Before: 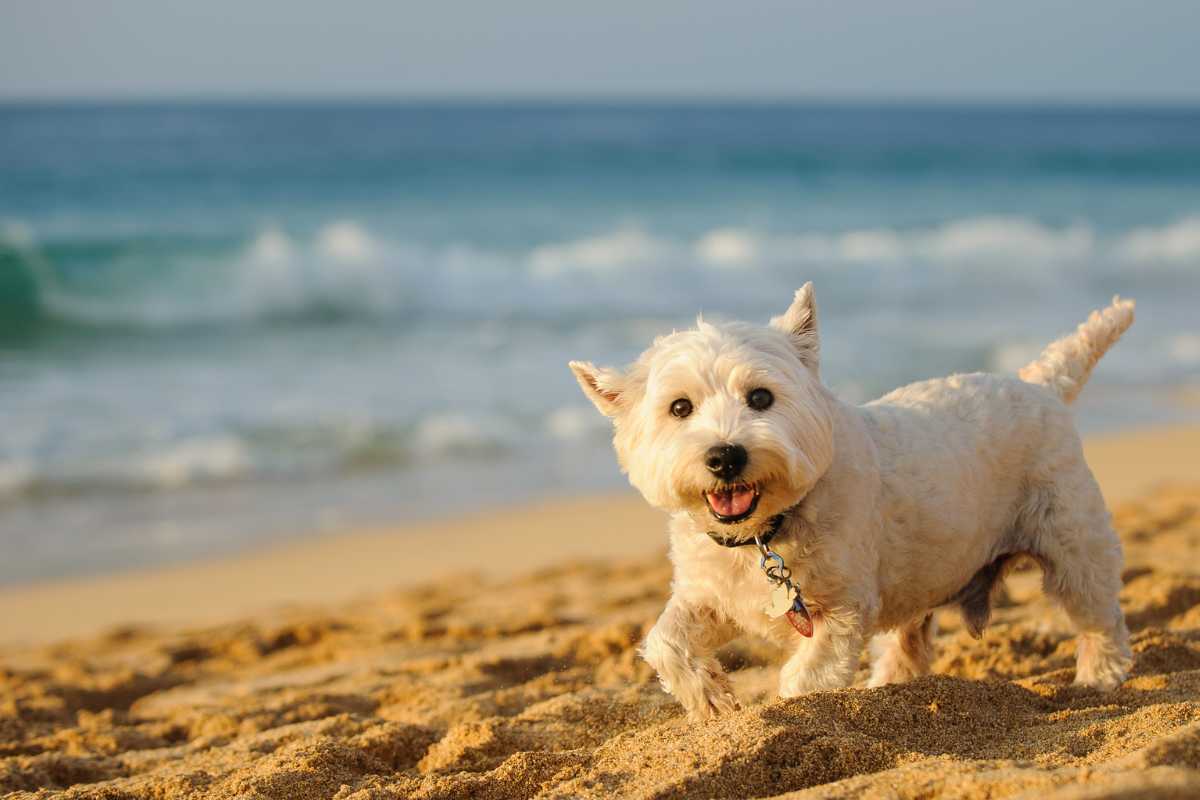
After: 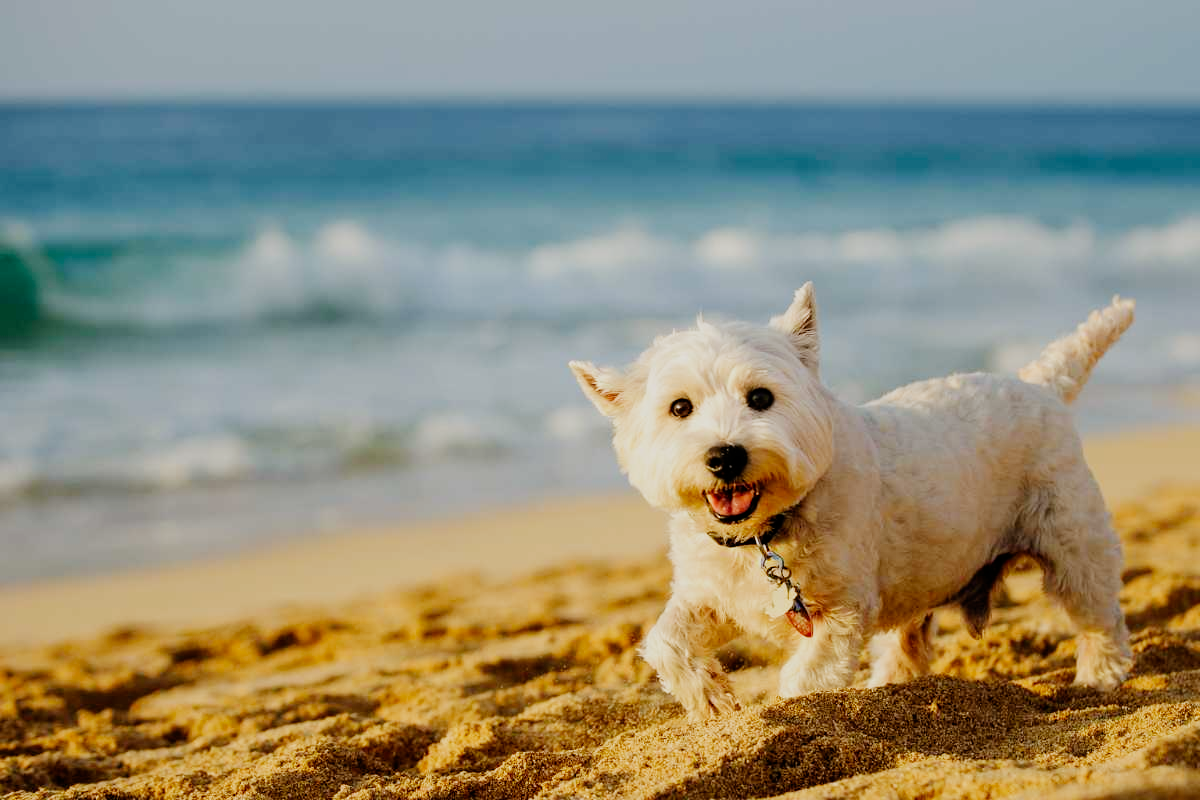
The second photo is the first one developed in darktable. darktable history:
filmic rgb: black relative exposure -7.5 EV, white relative exposure 4.99 EV, hardness 3.32, contrast 1.298, preserve chrominance no, color science v3 (2019), use custom middle-gray values true
